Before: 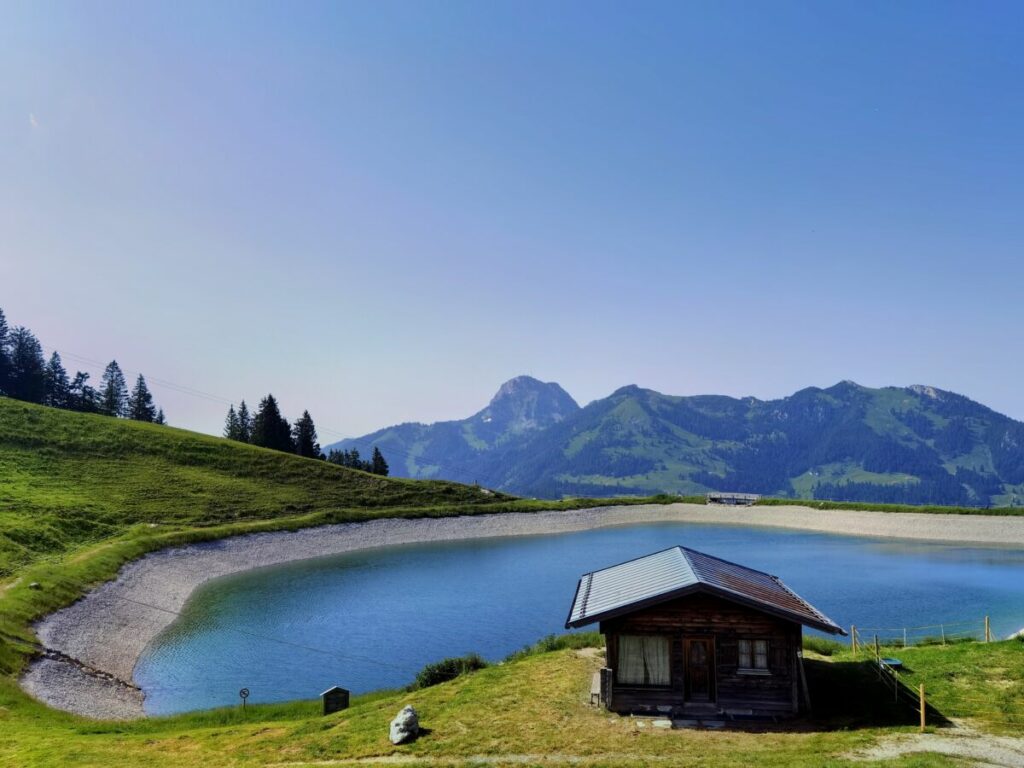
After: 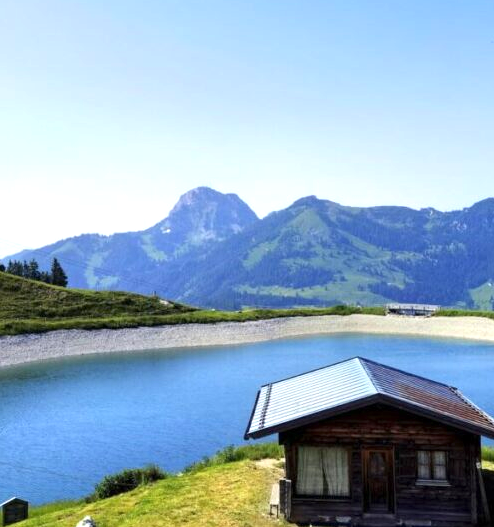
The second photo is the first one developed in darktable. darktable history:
crop: left 31.379%, top 24.658%, right 20.326%, bottom 6.628%
exposure: exposure 0.935 EV, compensate highlight preservation false
